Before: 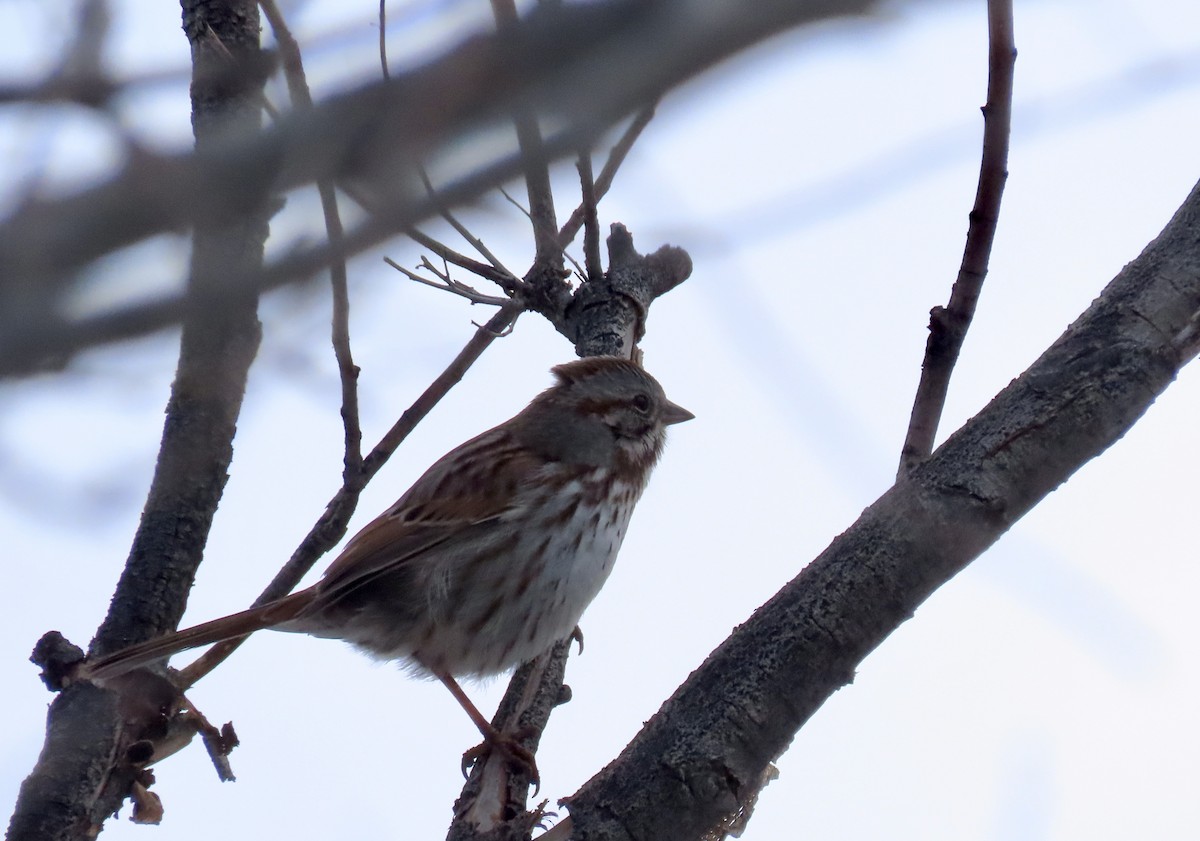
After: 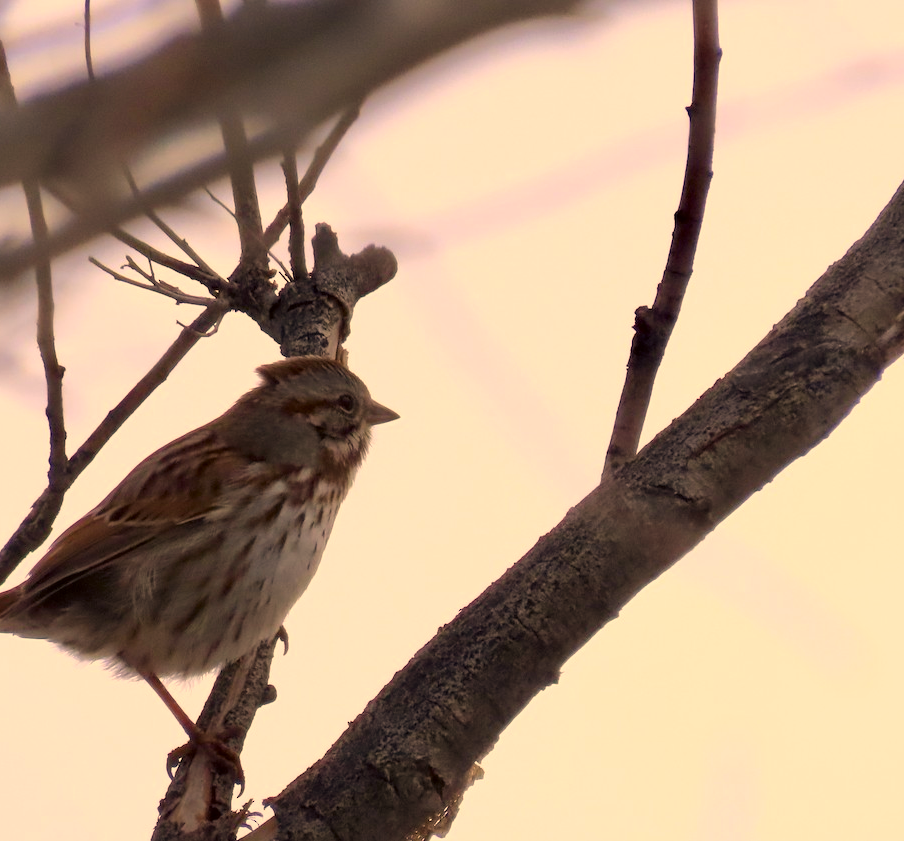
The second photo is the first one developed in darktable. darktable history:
crop and rotate: left 24.6%
color correction: highlights a* 17.94, highlights b* 35.39, shadows a* 1.48, shadows b* 6.42, saturation 1.01
